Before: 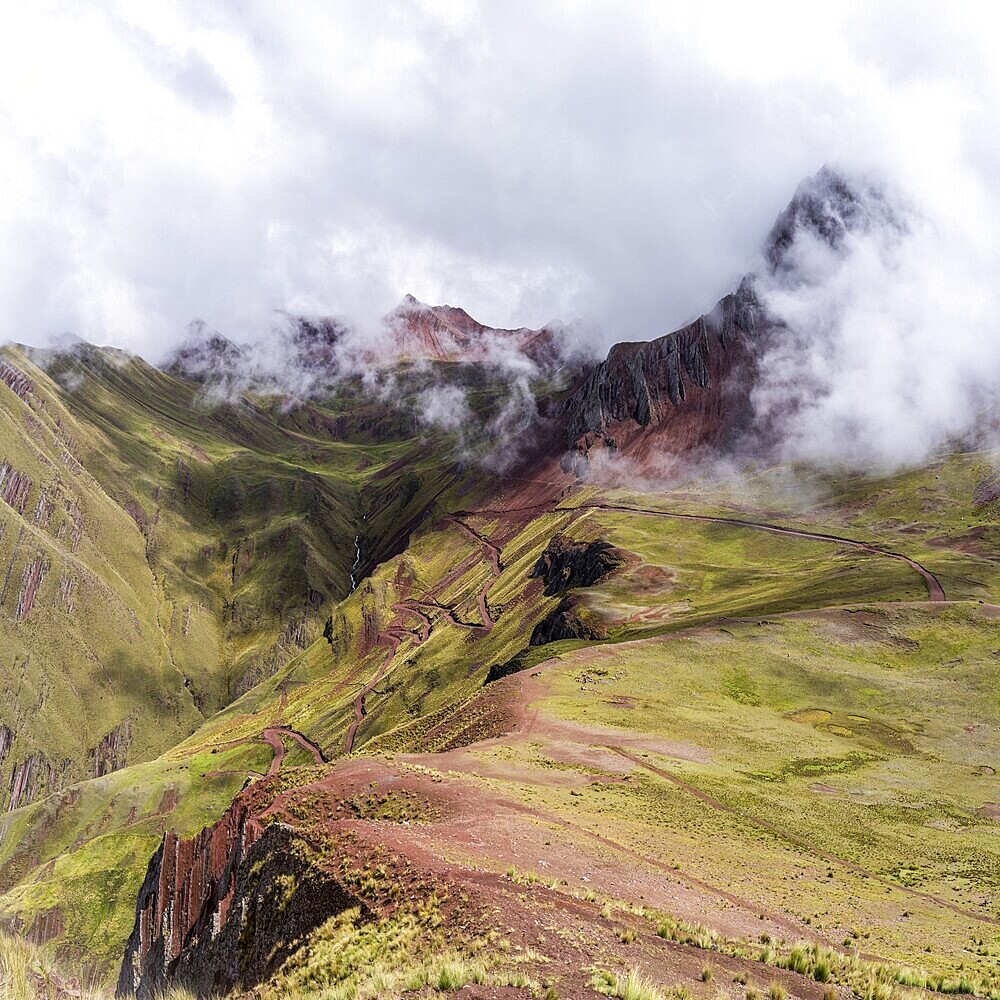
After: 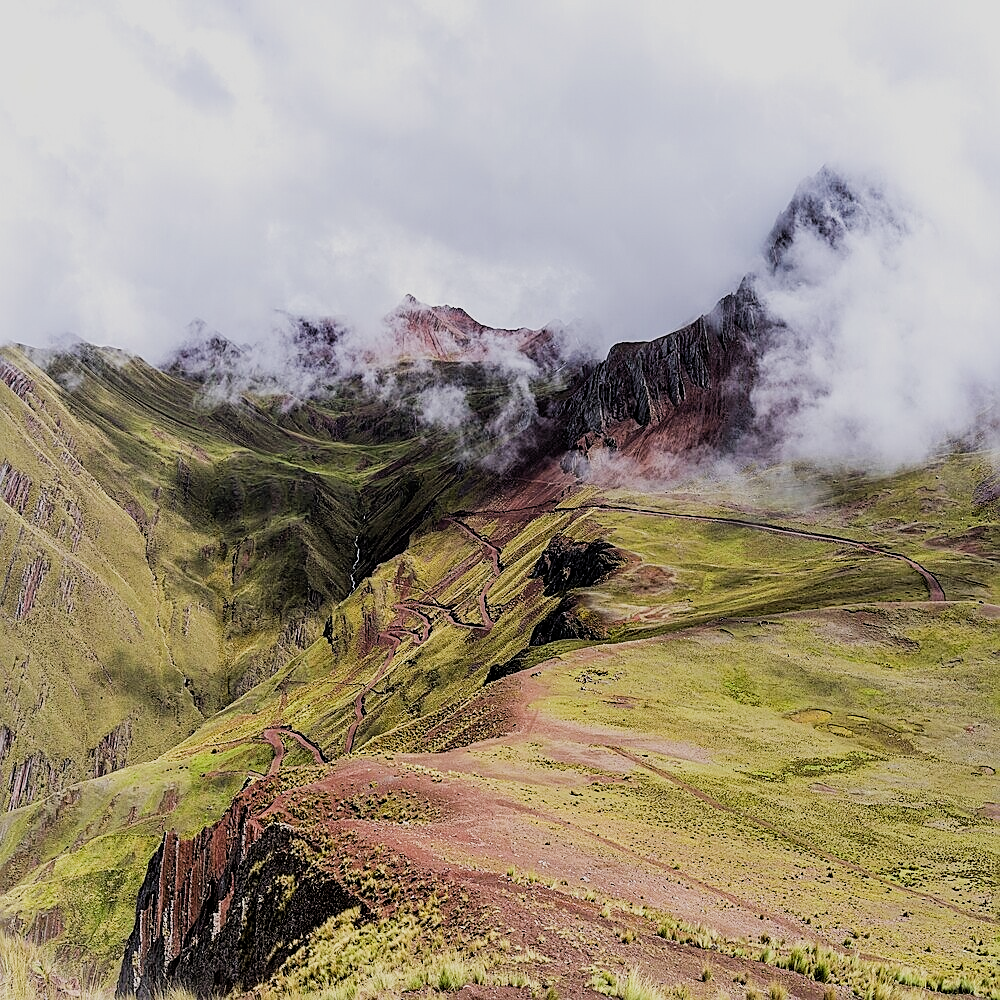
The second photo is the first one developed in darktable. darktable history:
color correction: highlights b* 0.026
filmic rgb: middle gray luminance 29.04%, black relative exposure -10.36 EV, white relative exposure 5.48 EV, target black luminance 0%, hardness 3.96, latitude 2.86%, contrast 1.122, highlights saturation mix 4.6%, shadows ↔ highlights balance 15.56%
sharpen: on, module defaults
